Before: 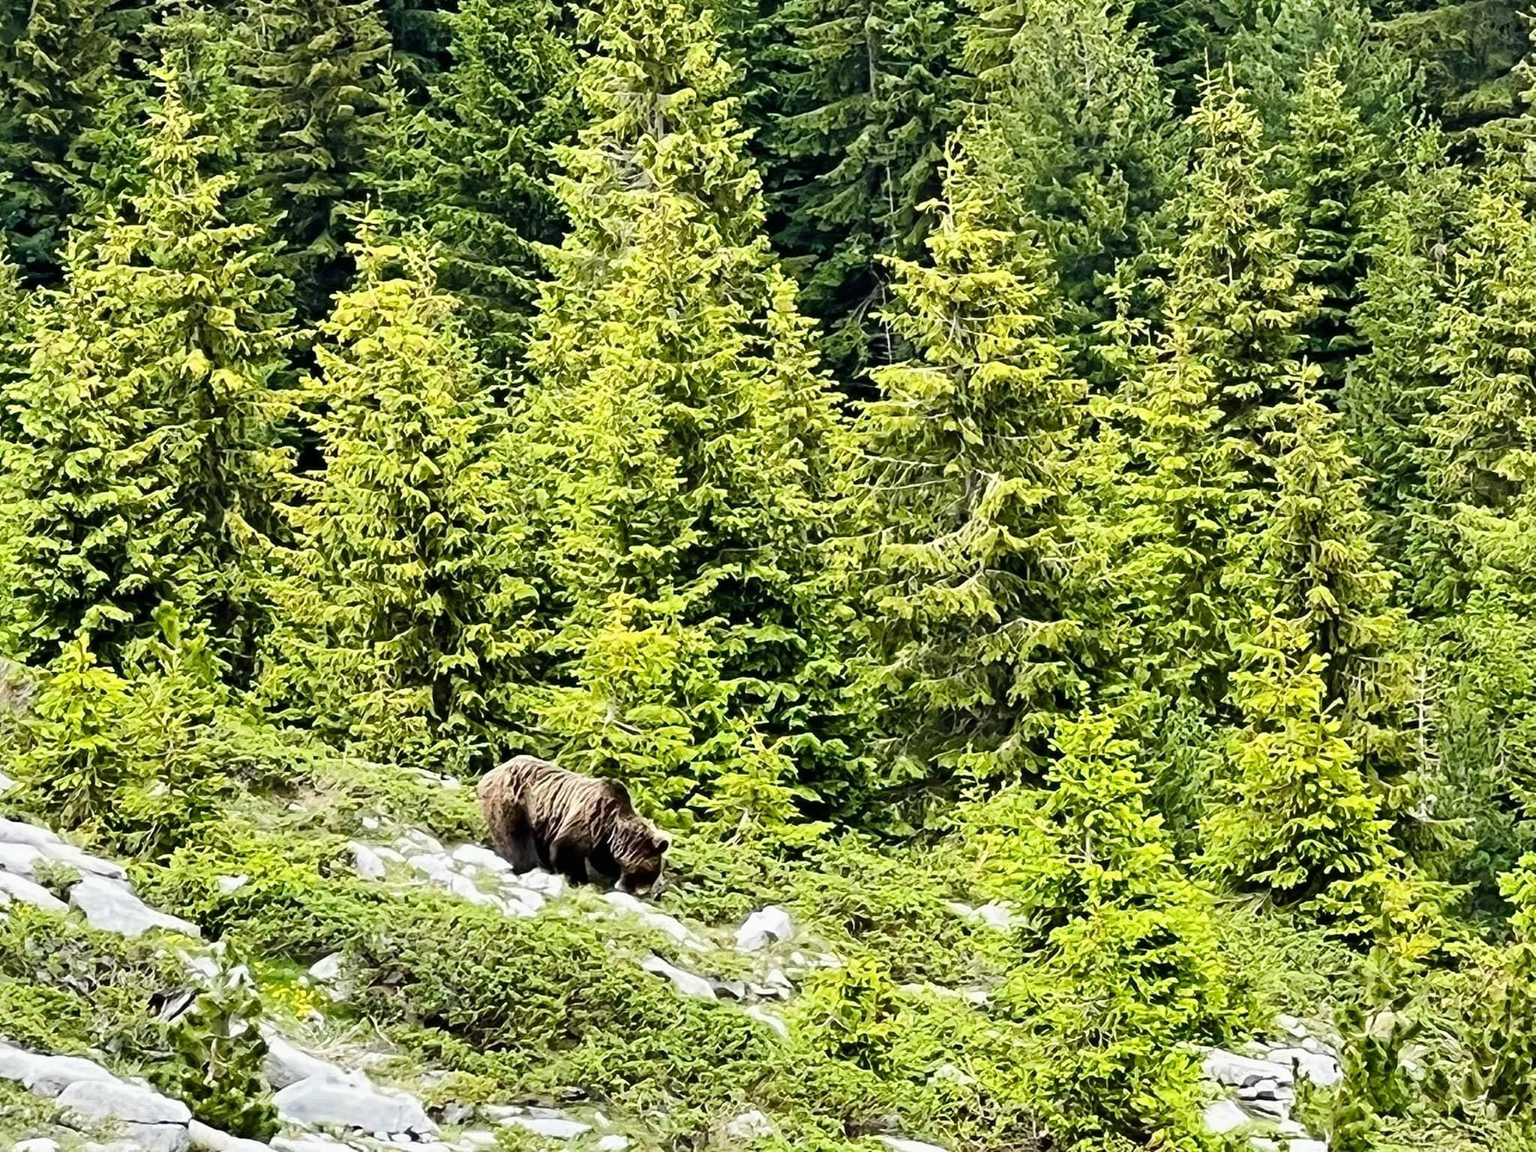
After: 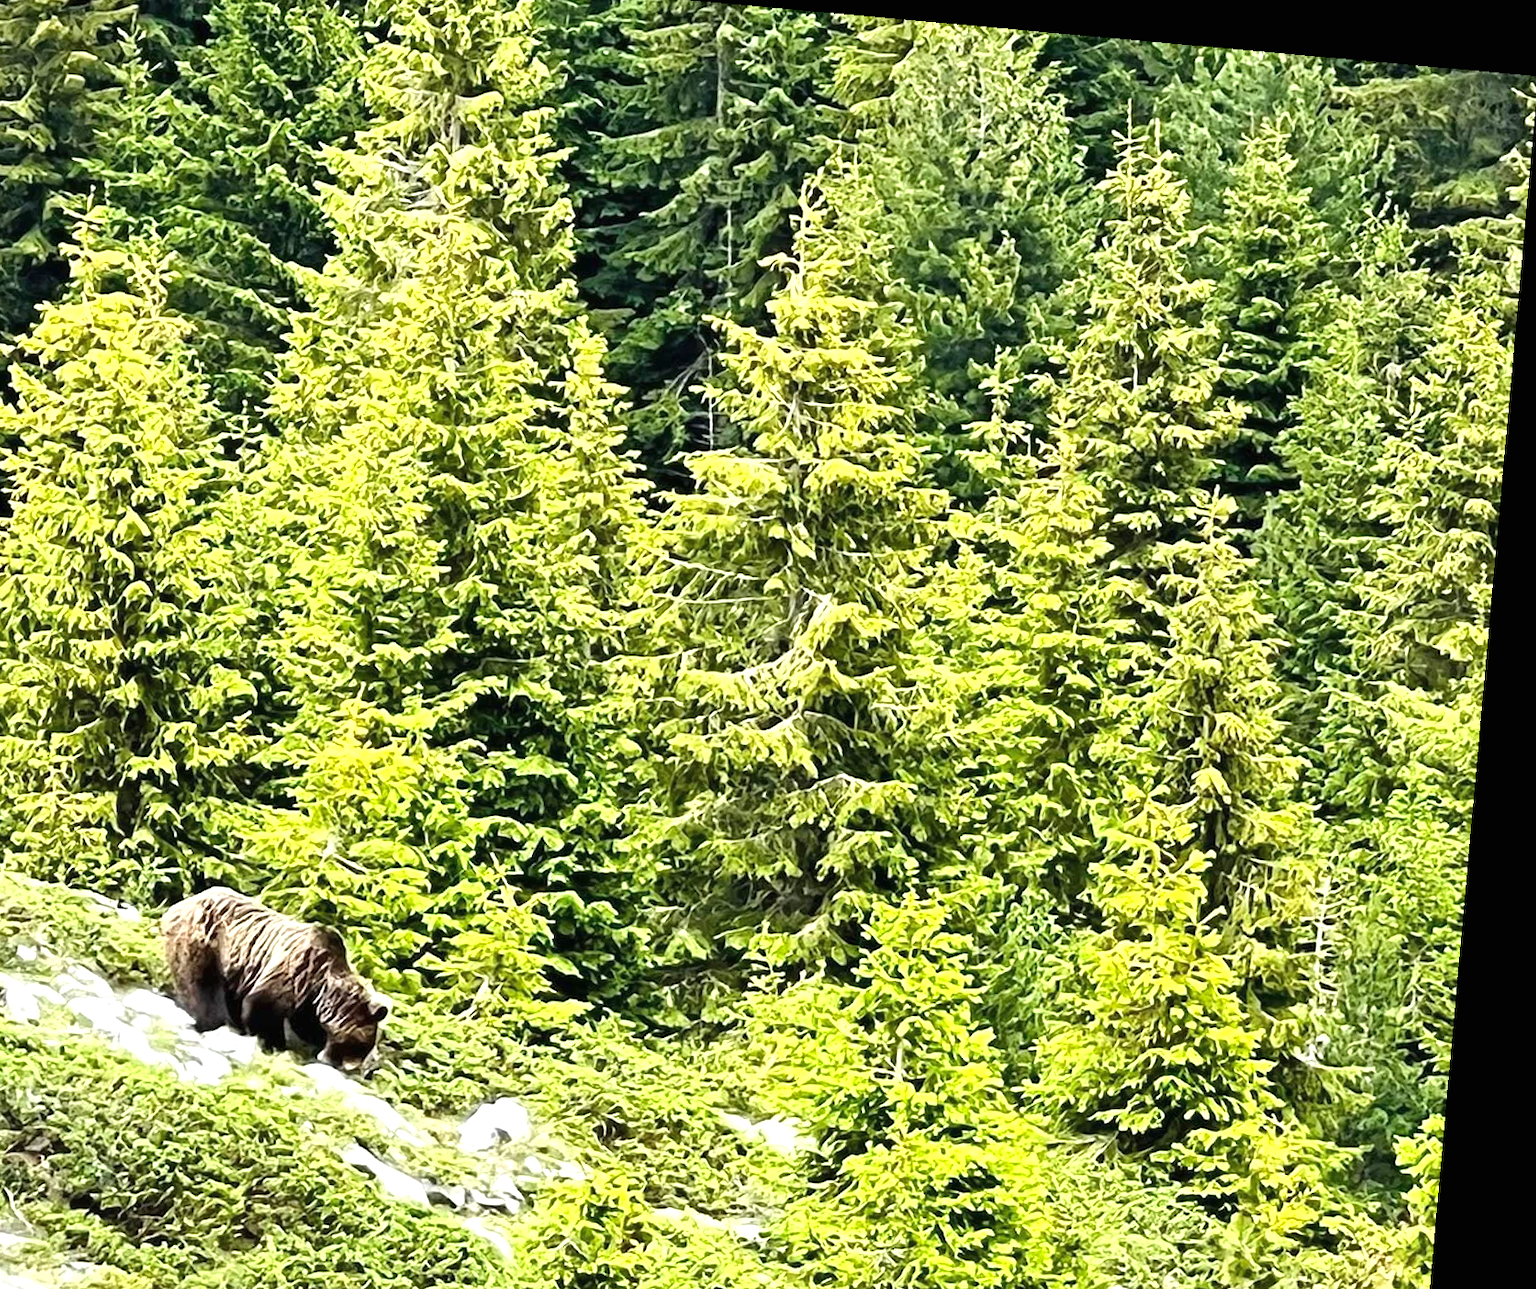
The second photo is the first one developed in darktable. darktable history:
rotate and perspective: rotation 5.12°, automatic cropping off
crop: left 23.095%, top 5.827%, bottom 11.854%
exposure: black level correction 0, exposure 0.7 EV, compensate exposure bias true, compensate highlight preservation false
shadows and highlights: shadows 25, highlights -25
